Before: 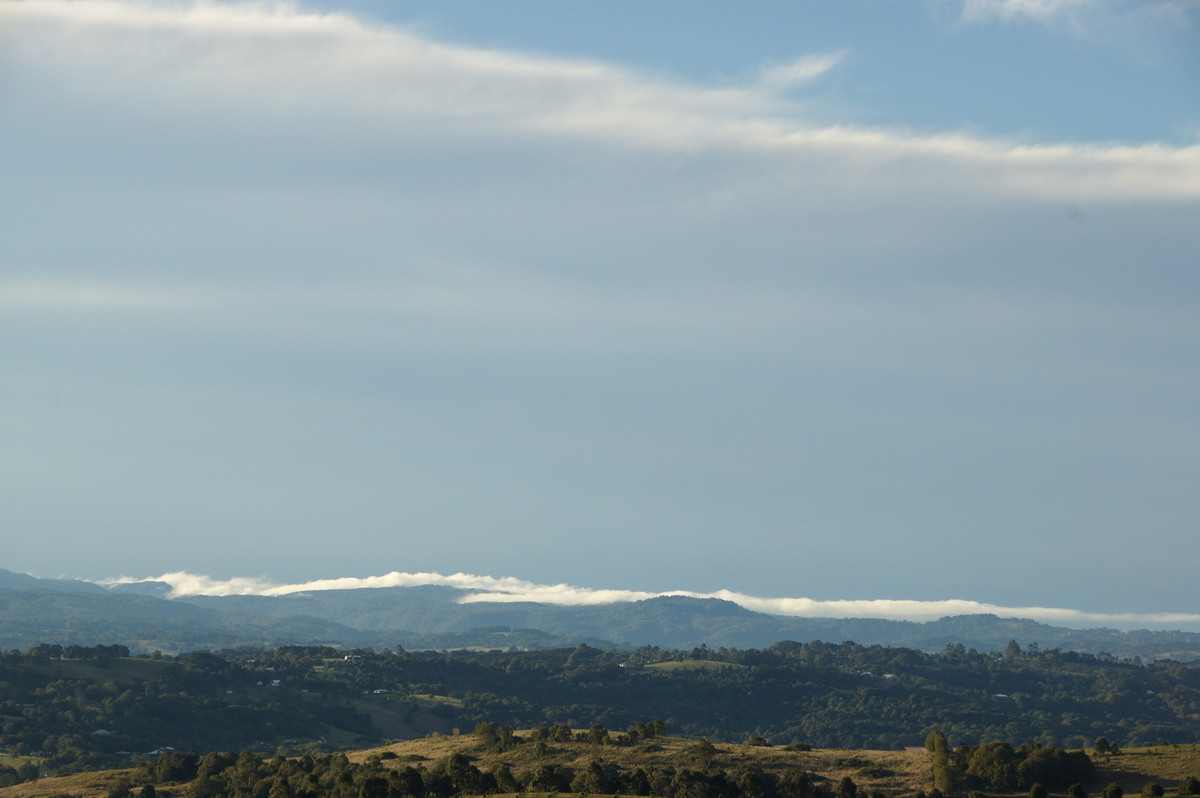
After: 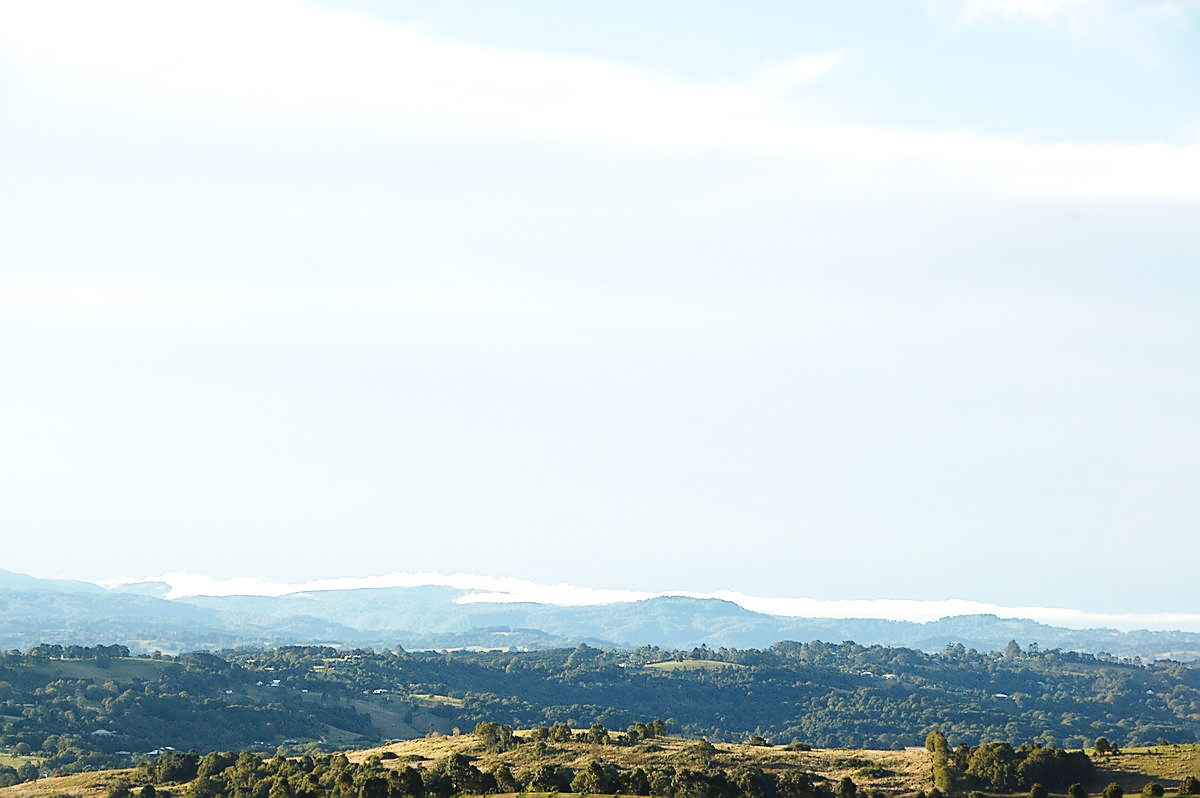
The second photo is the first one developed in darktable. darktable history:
sharpen: radius 1.371, amount 1.253, threshold 0.6
exposure: black level correction 0, exposure 0.9 EV, compensate exposure bias true, compensate highlight preservation false
base curve: curves: ch0 [(0, 0) (0.028, 0.03) (0.121, 0.232) (0.46, 0.748) (0.859, 0.968) (1, 1)], preserve colors none
